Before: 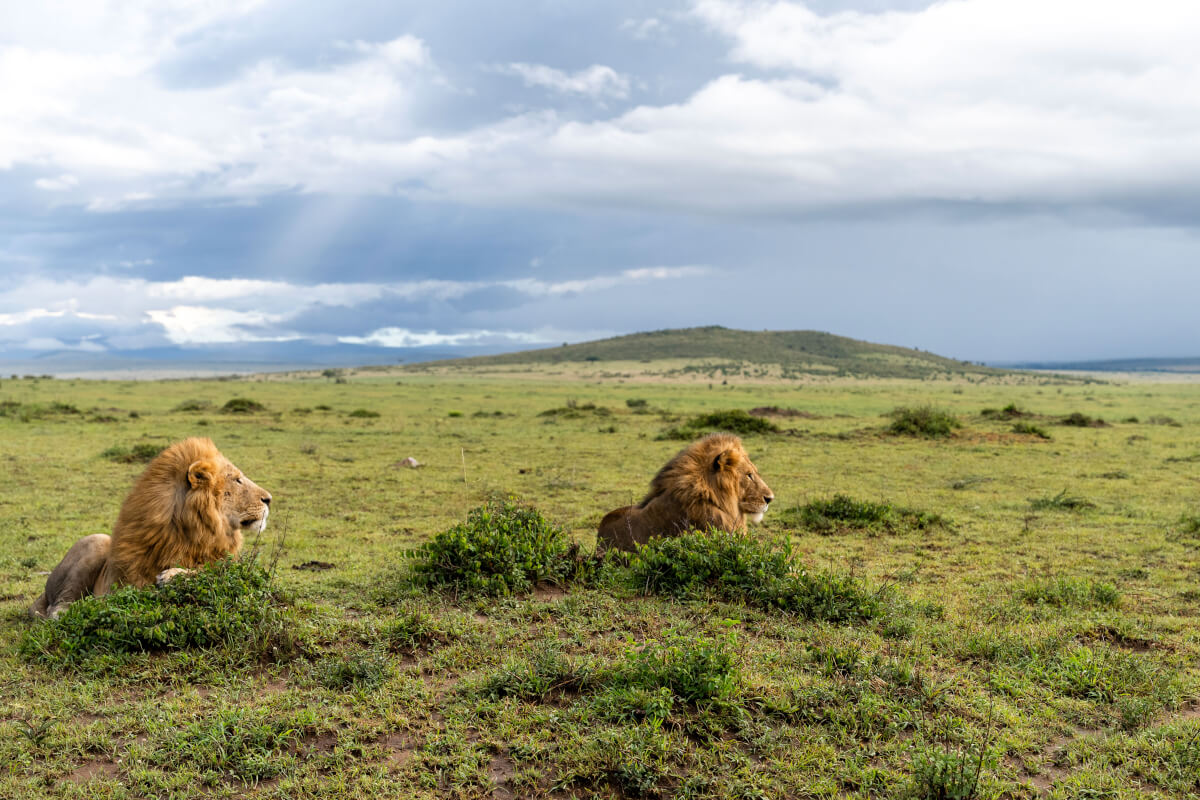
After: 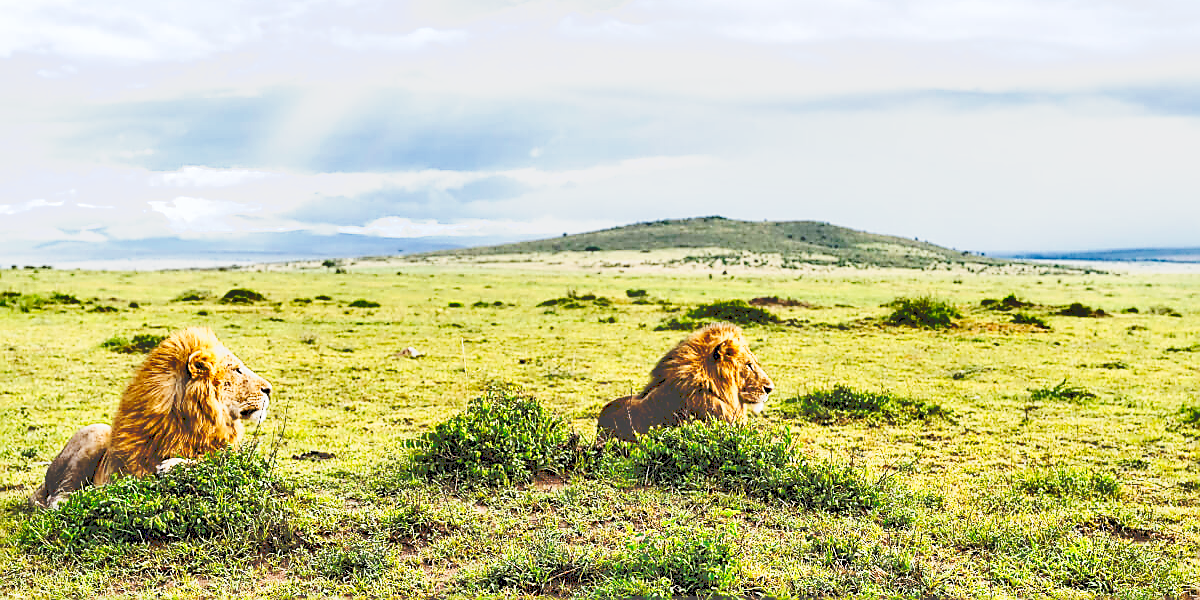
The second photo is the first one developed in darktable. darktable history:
shadows and highlights: soften with gaussian
tone curve: curves: ch0 [(0, 0) (0.003, 0.279) (0.011, 0.287) (0.025, 0.295) (0.044, 0.304) (0.069, 0.316) (0.1, 0.319) (0.136, 0.316) (0.177, 0.32) (0.224, 0.359) (0.277, 0.421) (0.335, 0.511) (0.399, 0.639) (0.468, 0.734) (0.543, 0.827) (0.623, 0.89) (0.709, 0.944) (0.801, 0.965) (0.898, 0.968) (1, 1)], preserve colors none
sharpen: radius 1.4, amount 1.25, threshold 0.7
white balance: red 0.974, blue 1.044
crop: top 13.819%, bottom 11.169%
color zones: curves: ch0 [(0, 0.613) (0.01, 0.613) (0.245, 0.448) (0.498, 0.529) (0.642, 0.665) (0.879, 0.777) (0.99, 0.613)]; ch1 [(0, 0) (0.143, 0) (0.286, 0) (0.429, 0) (0.571, 0) (0.714, 0) (0.857, 0)], mix -121.96%
